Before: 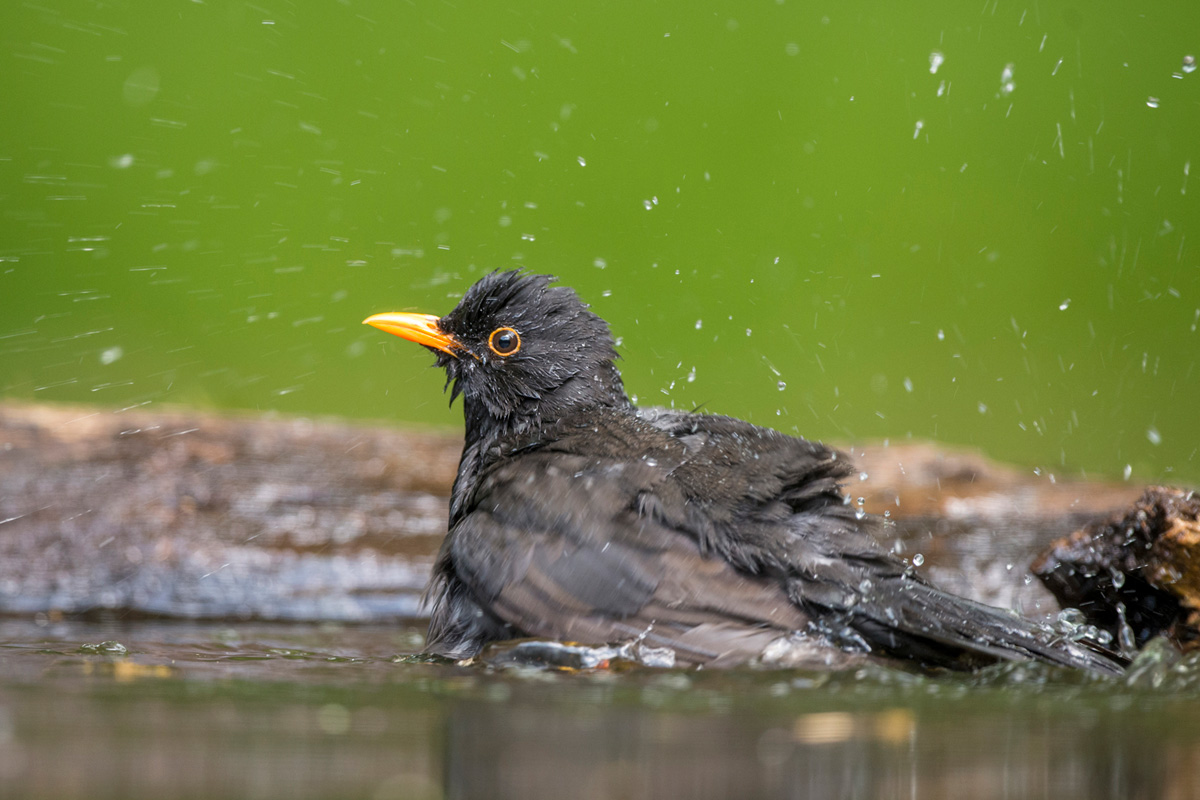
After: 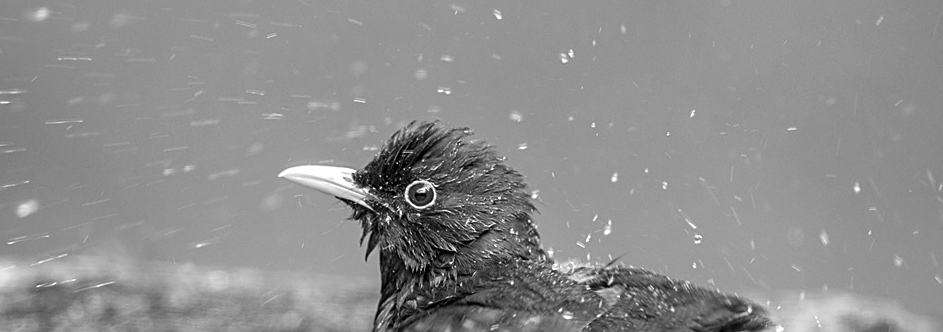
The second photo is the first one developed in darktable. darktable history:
crop: left 7.036%, top 18.398%, right 14.379%, bottom 40.043%
exposure: black level correction 0, compensate exposure bias true, compensate highlight preservation false
sharpen: on, module defaults
monochrome: on, module defaults
color balance: mode lift, gamma, gain (sRGB), lift [0.997, 0.979, 1.021, 1.011], gamma [1, 1.084, 0.916, 0.998], gain [1, 0.87, 1.13, 1.101], contrast 4.55%, contrast fulcrum 38.24%, output saturation 104.09%
shadows and highlights: radius 171.16, shadows 27, white point adjustment 3.13, highlights -67.95, soften with gaussian
white balance: red 1.042, blue 1.17
